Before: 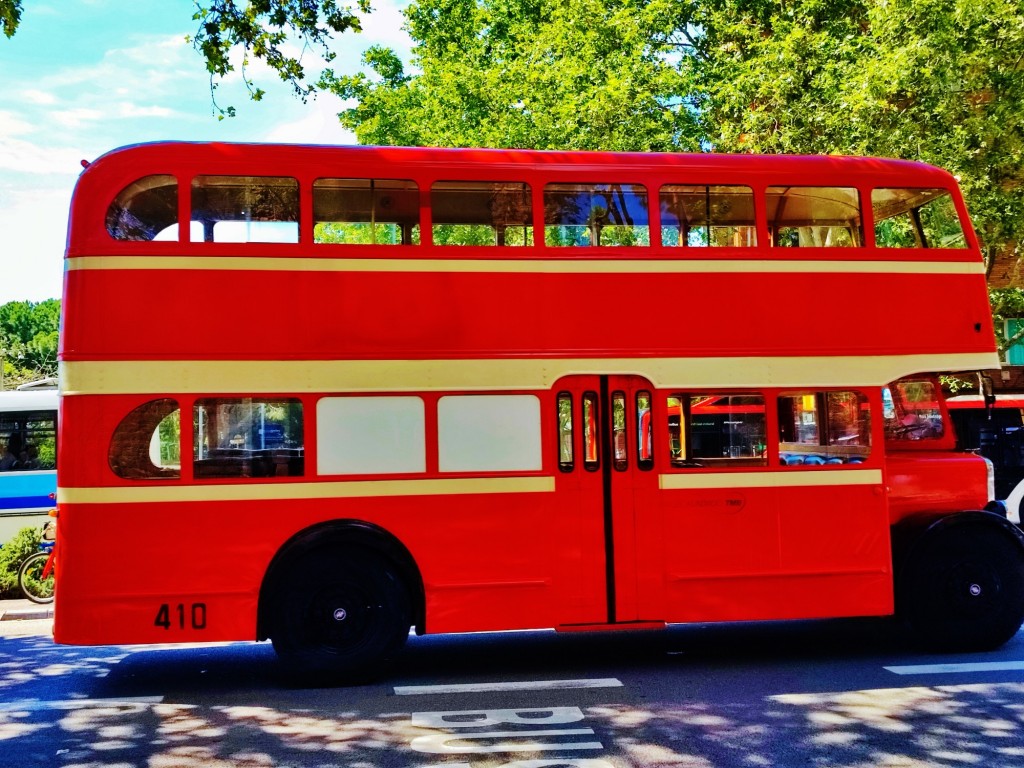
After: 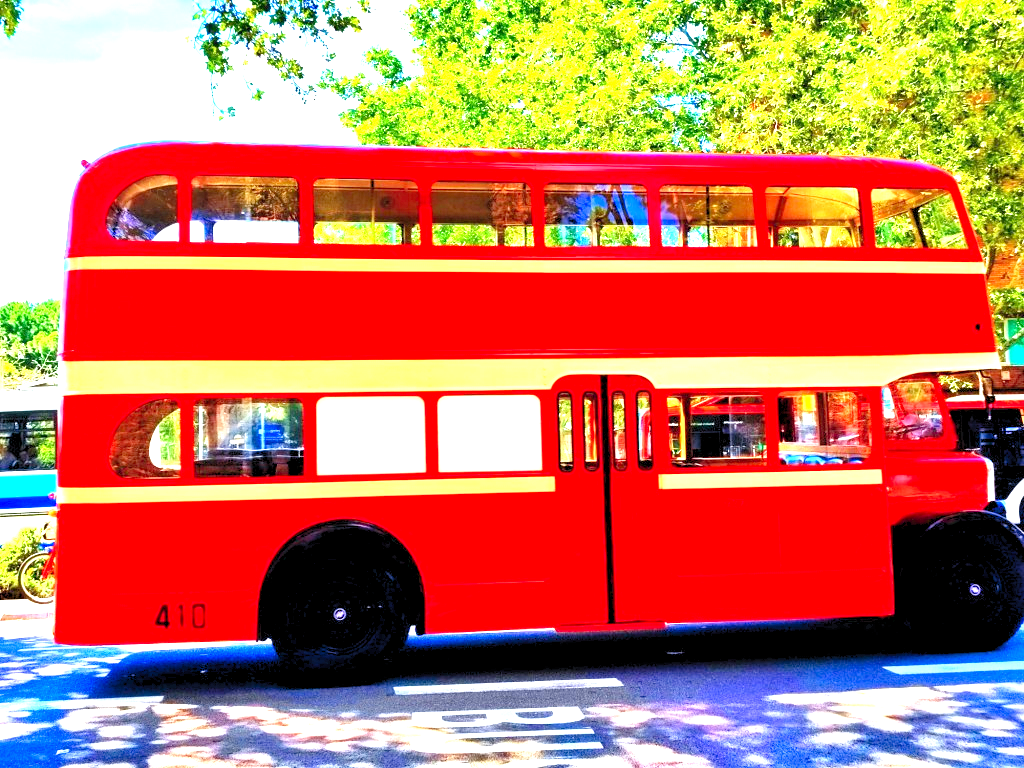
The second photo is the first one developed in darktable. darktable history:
levels: levels [0.036, 0.364, 0.827]
exposure: black level correction 0, exposure 1.199 EV, compensate highlight preservation false
